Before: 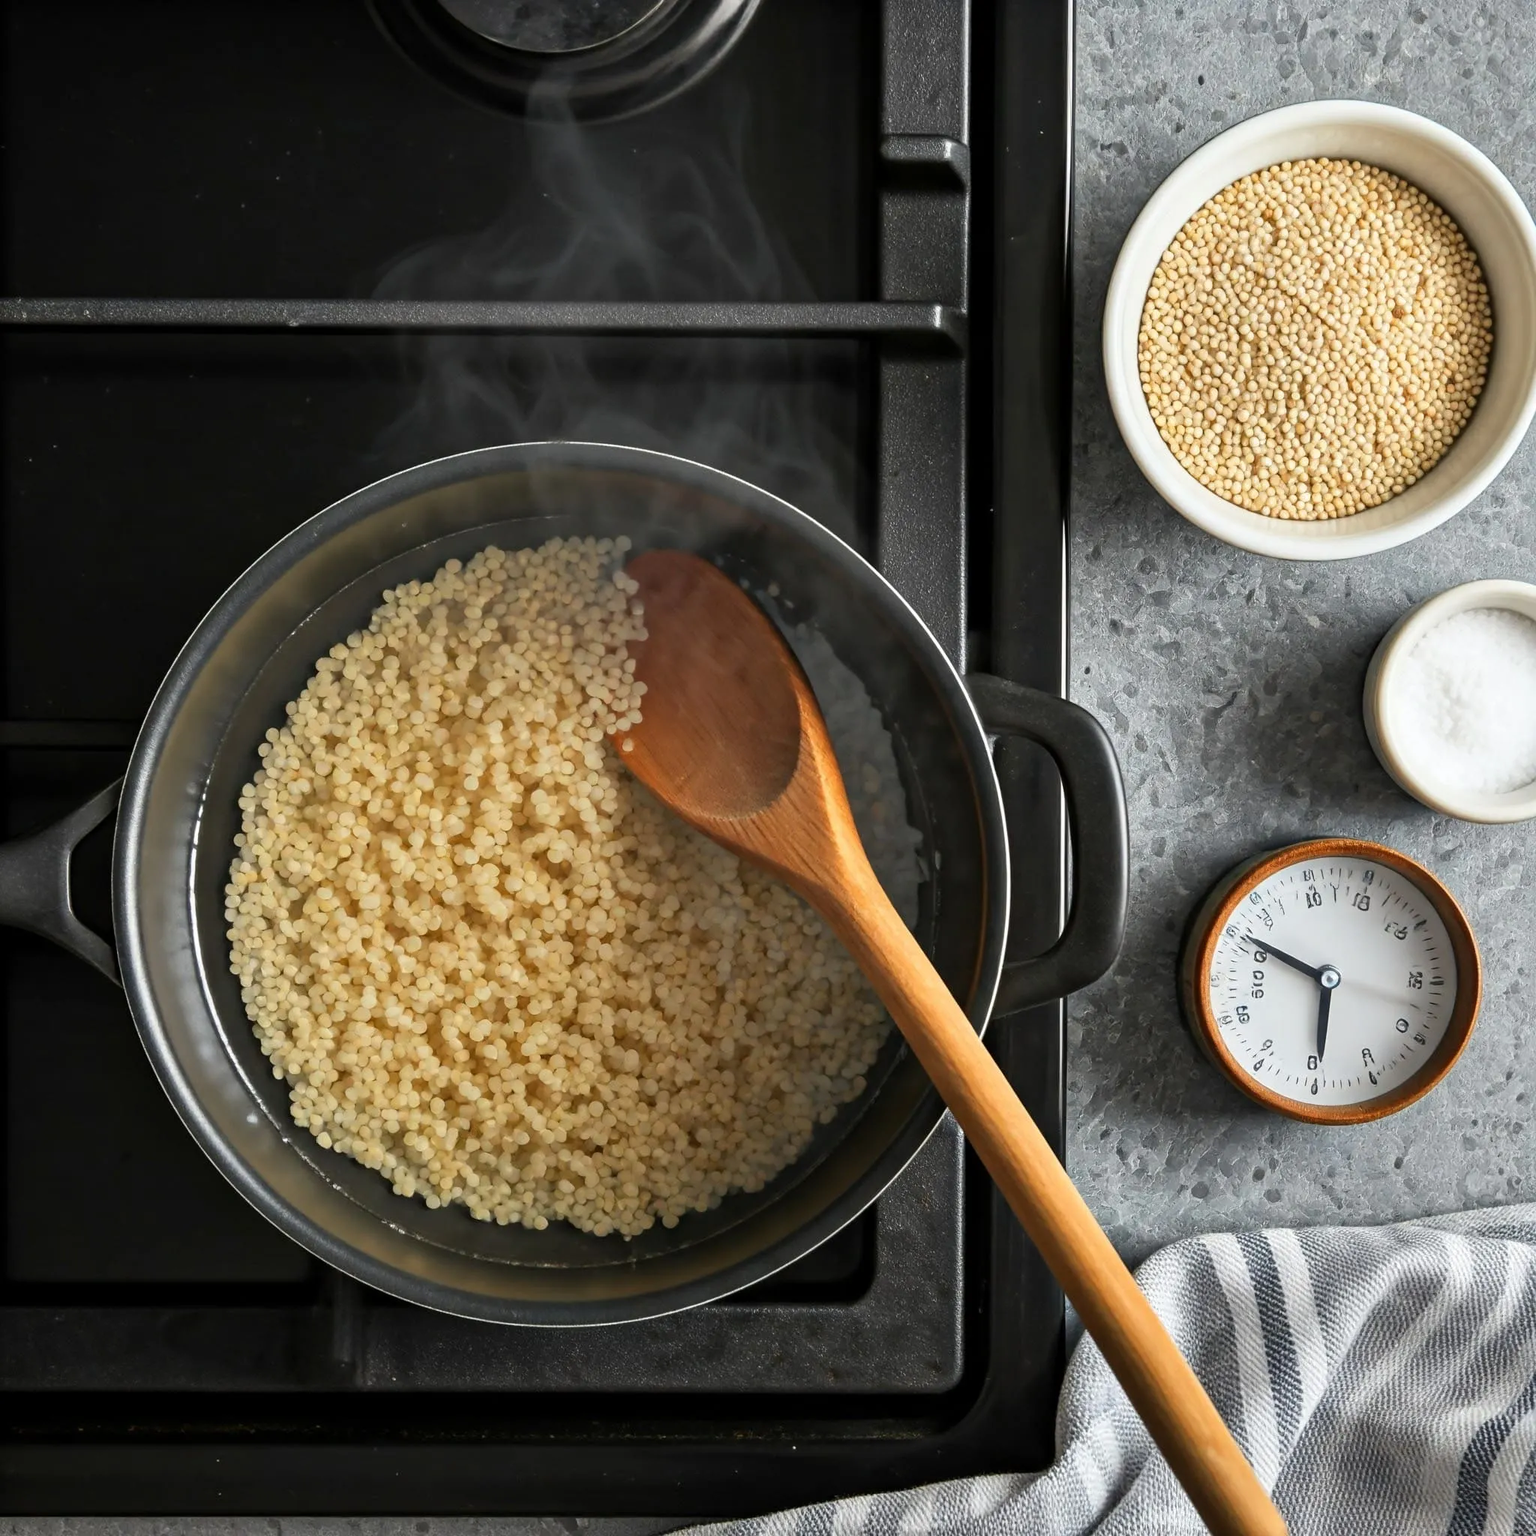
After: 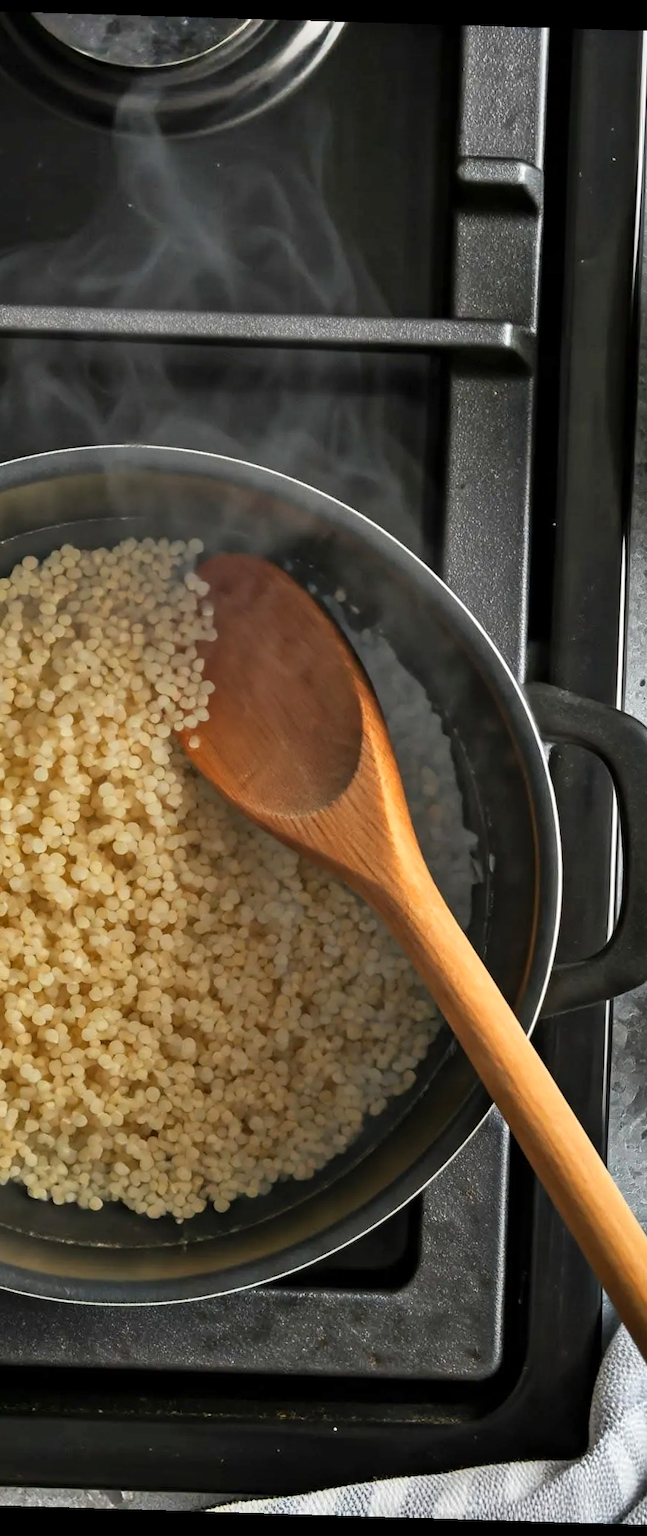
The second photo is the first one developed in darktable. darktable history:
crop: left 28.583%, right 29.231%
rotate and perspective: rotation 1.72°, automatic cropping off
shadows and highlights: soften with gaussian
